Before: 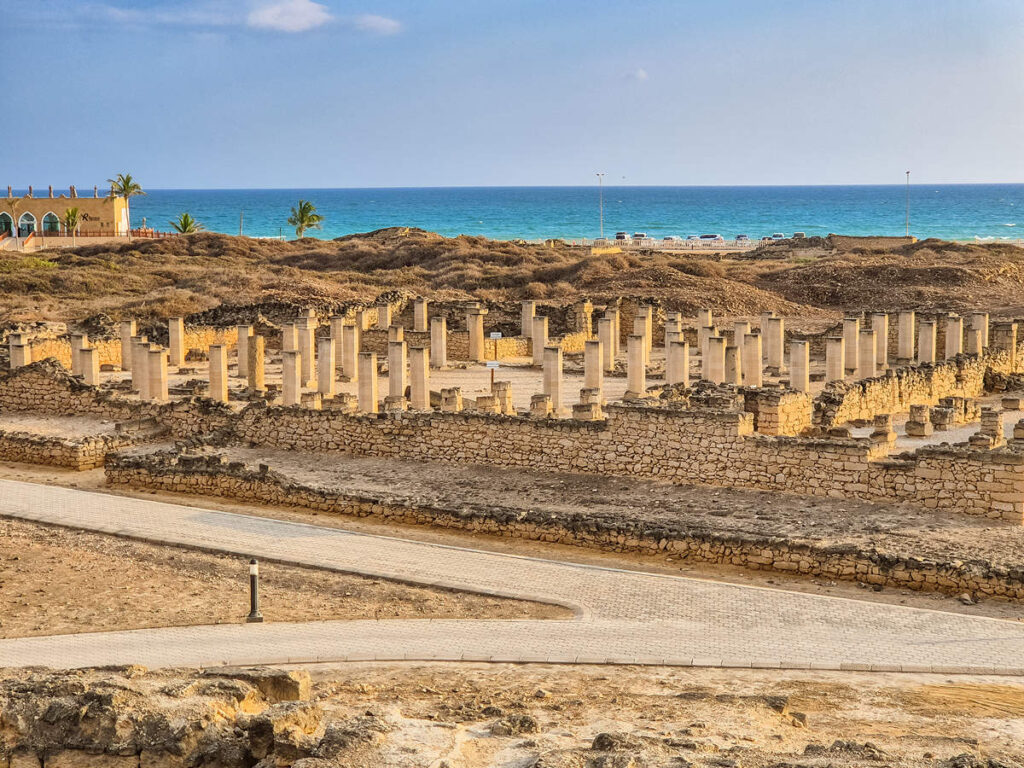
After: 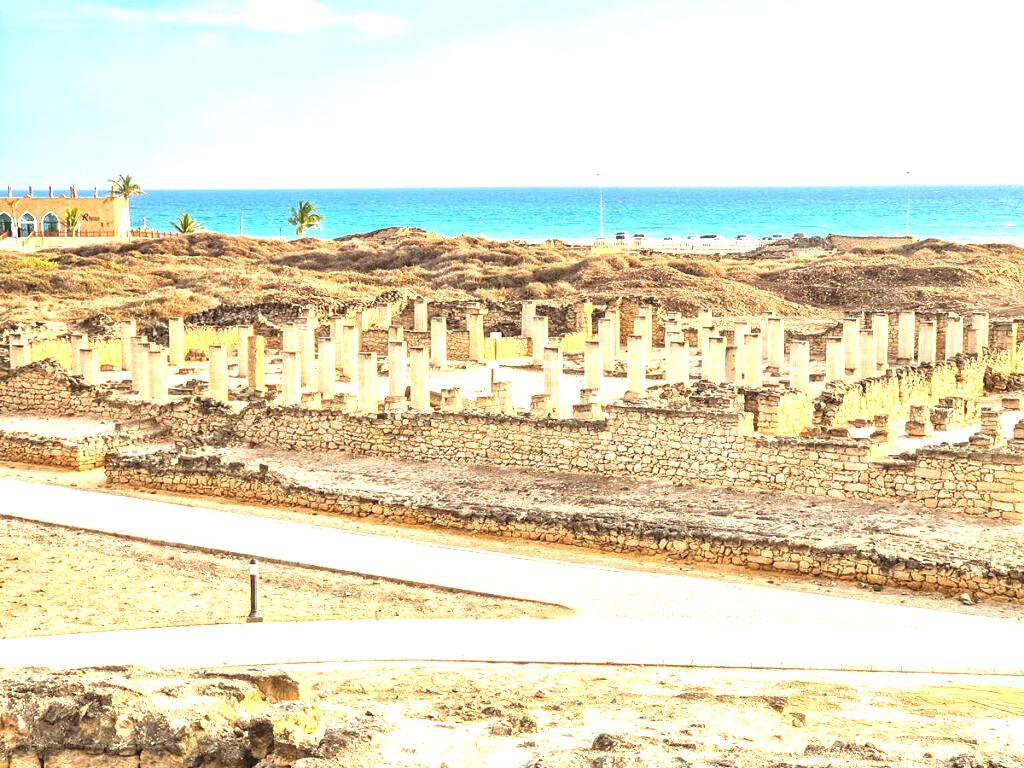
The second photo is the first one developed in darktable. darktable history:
exposure: black level correction 0, exposure 1.635 EV, compensate highlight preservation false
